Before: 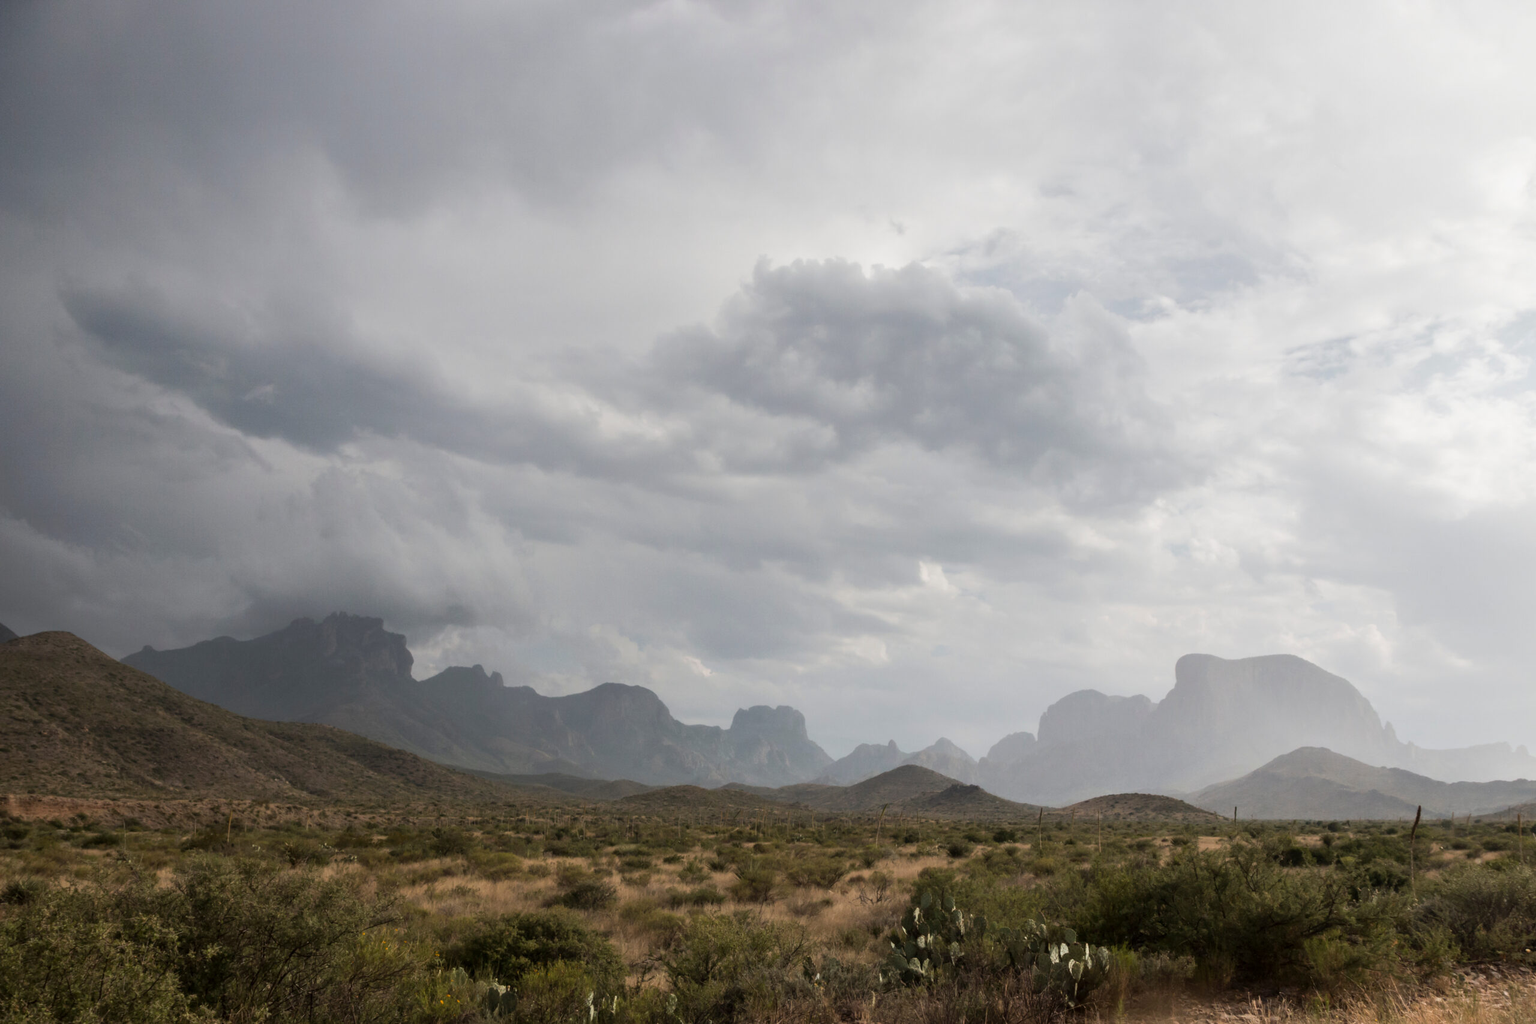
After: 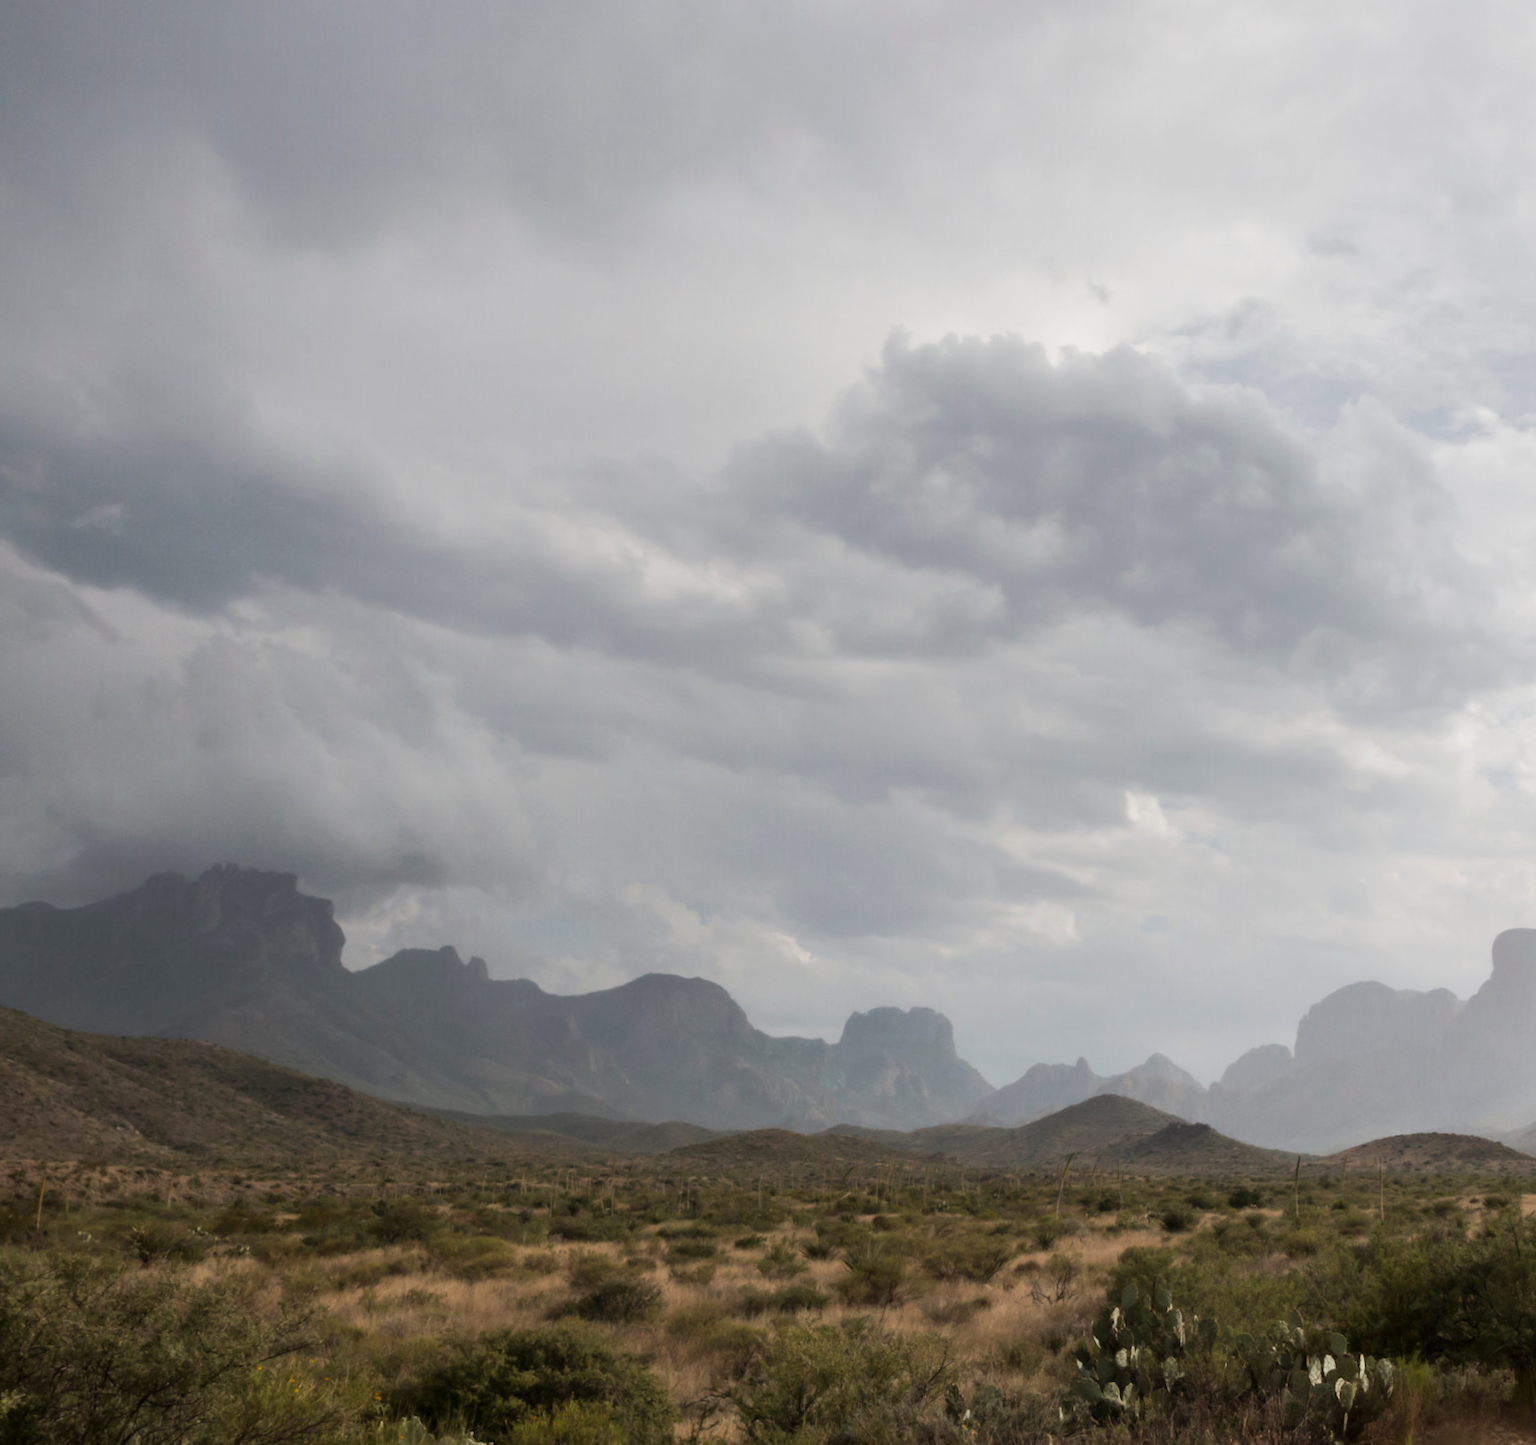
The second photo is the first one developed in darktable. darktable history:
crop and rotate: left 14.436%, right 18.898%
contrast equalizer: y [[0.5 ×4, 0.467, 0.376], [0.5 ×6], [0.5 ×6], [0 ×6], [0 ×6]]
rotate and perspective: rotation 0.679°, lens shift (horizontal) 0.136, crop left 0.009, crop right 0.991, crop top 0.078, crop bottom 0.95
